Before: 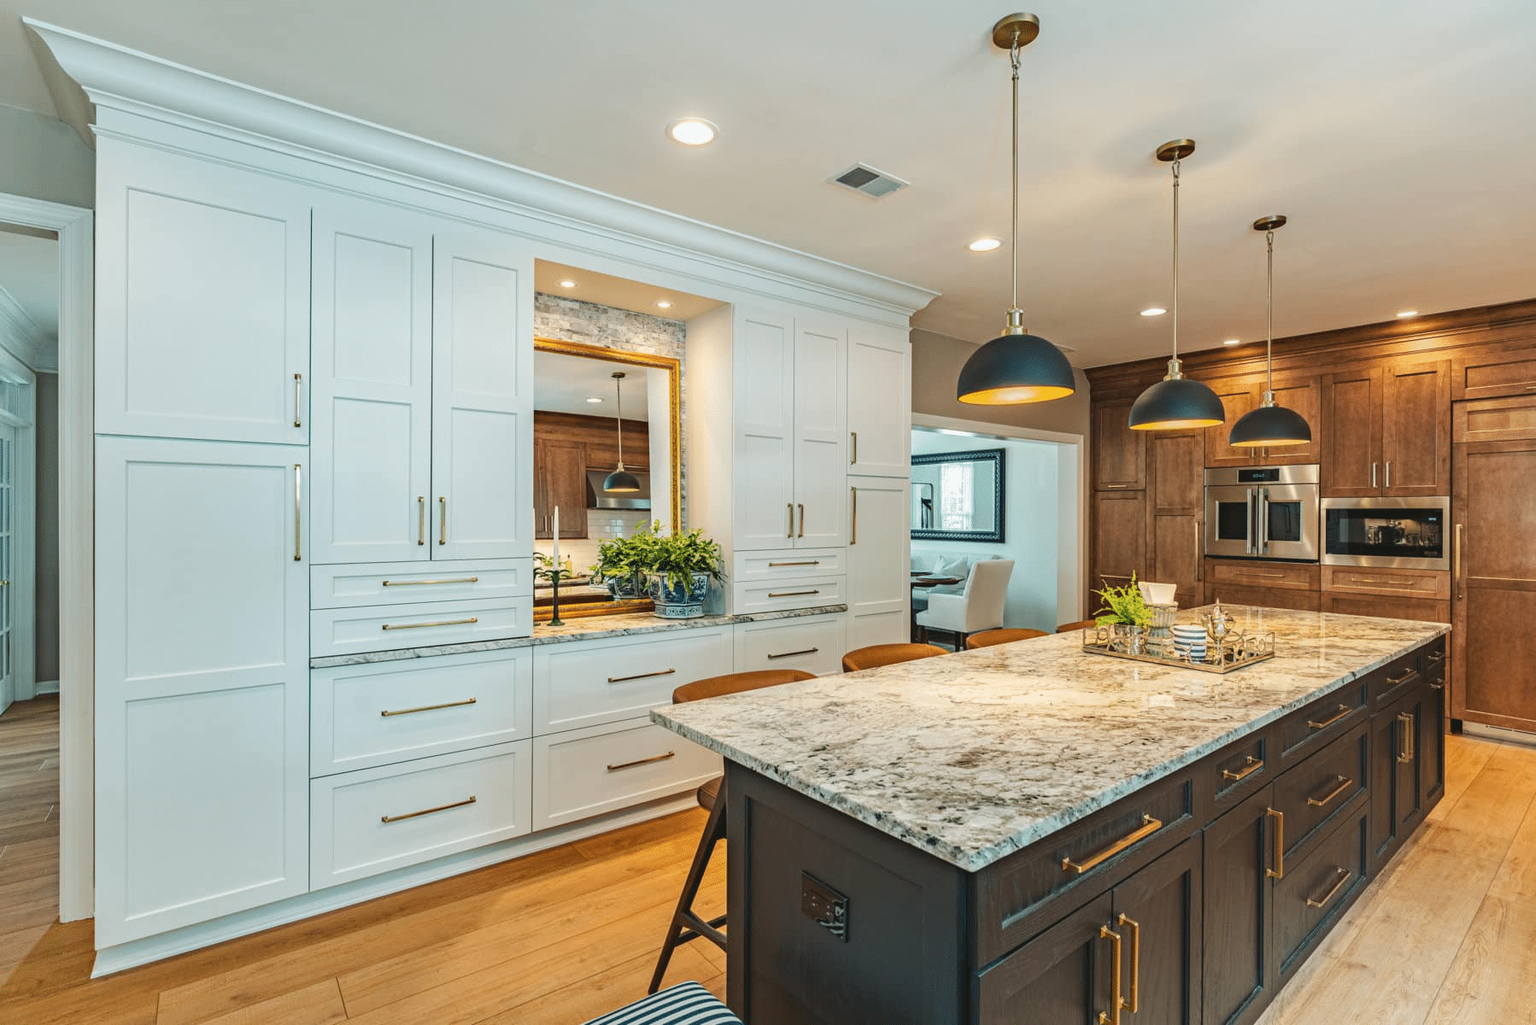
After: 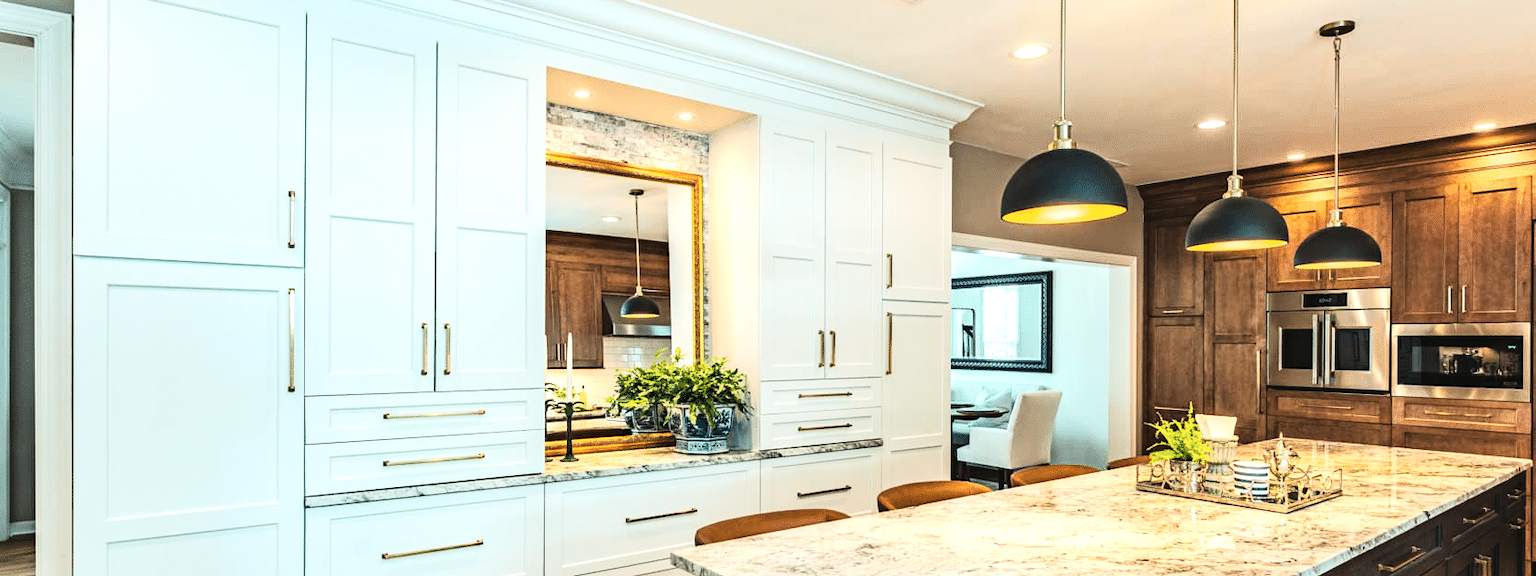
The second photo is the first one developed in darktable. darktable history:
exposure: exposure 0.556 EV, compensate highlight preservation false
tone curve: curves: ch0 [(0, 0) (0.042, 0.01) (0.223, 0.123) (0.59, 0.574) (0.802, 0.868) (1, 1)], color space Lab, linked channels, preserve colors none
crop: left 1.744%, top 19.225%, right 5.069%, bottom 28.357%
